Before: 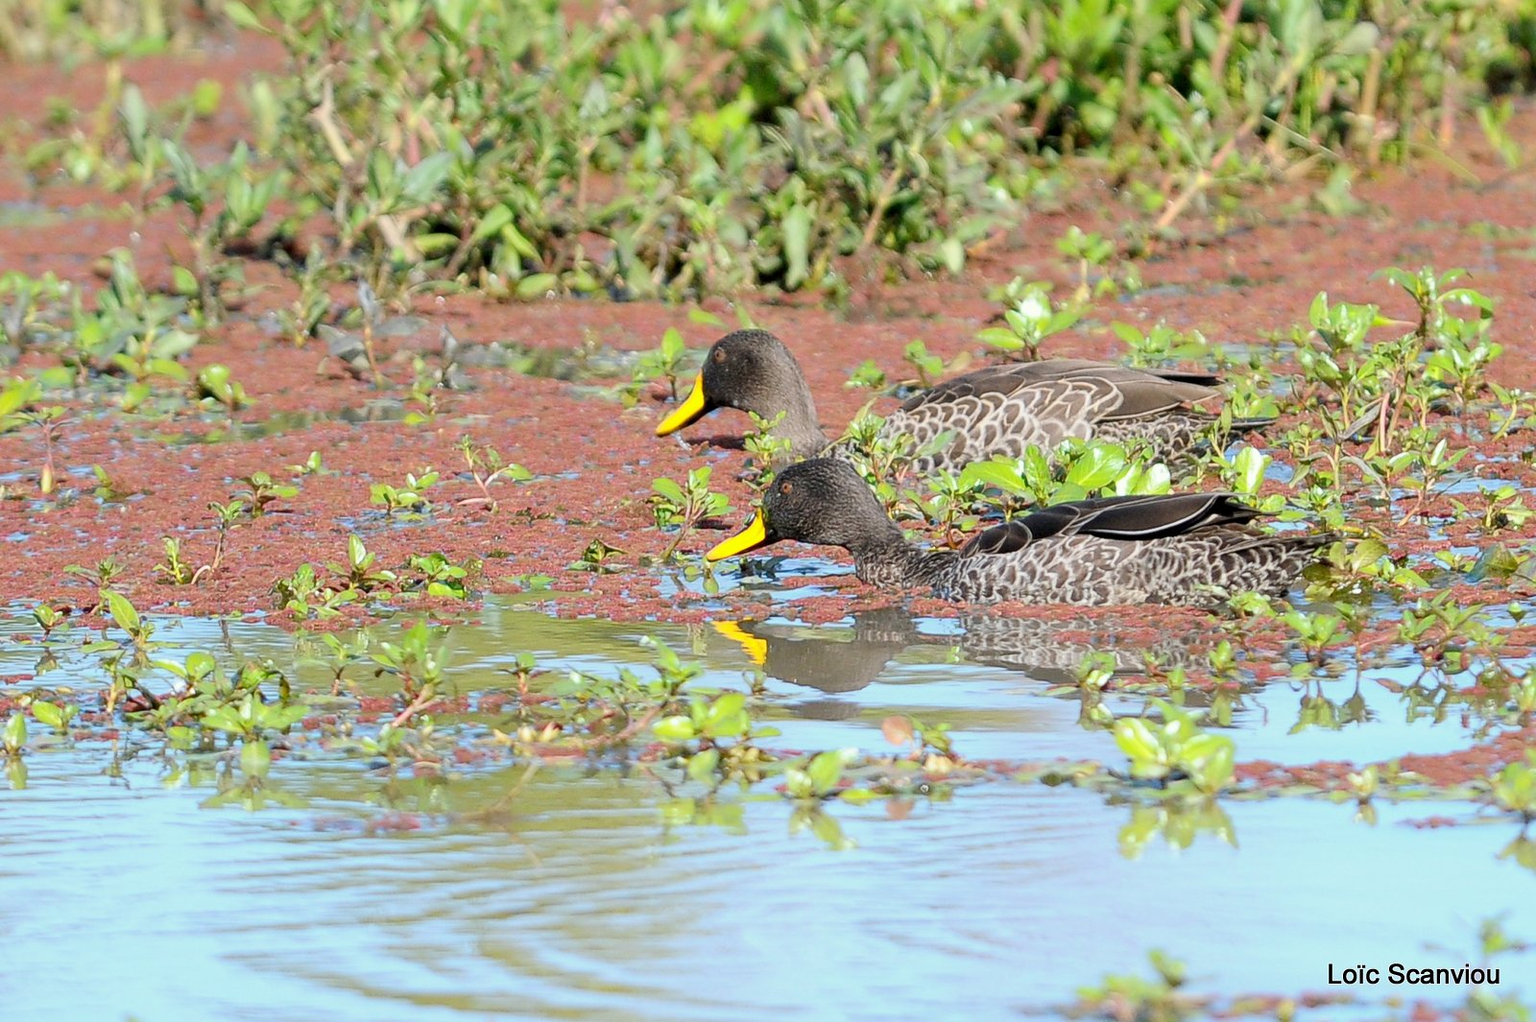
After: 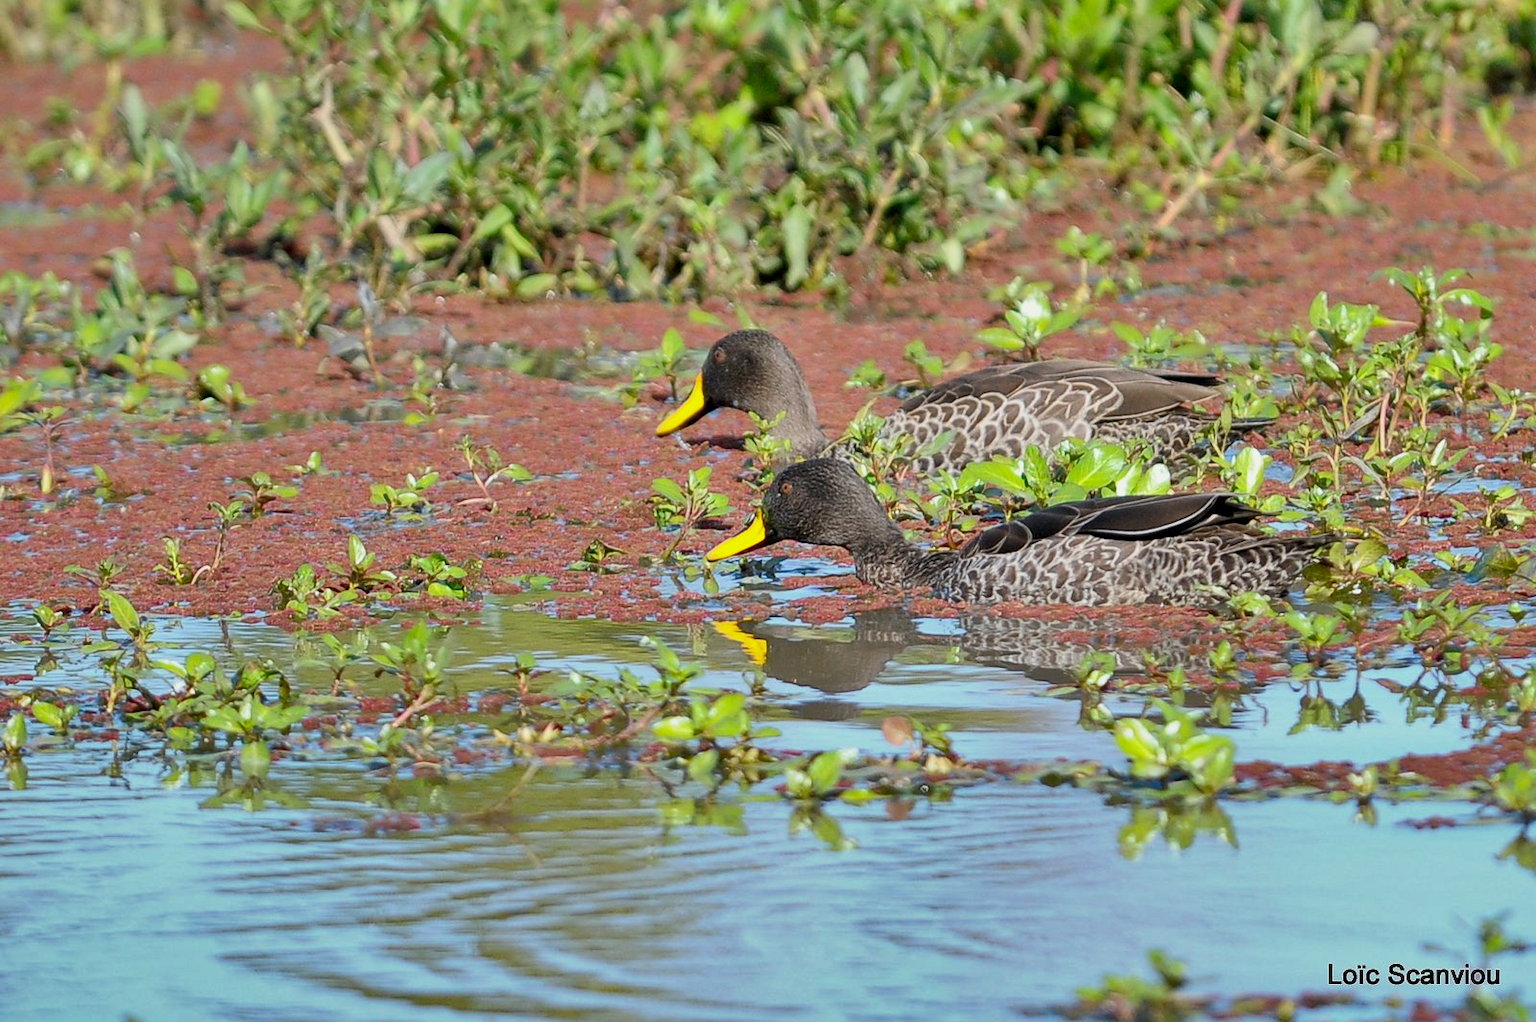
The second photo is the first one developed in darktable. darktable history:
shadows and highlights: white point adjustment -3.52, highlights -63.42, soften with gaussian
